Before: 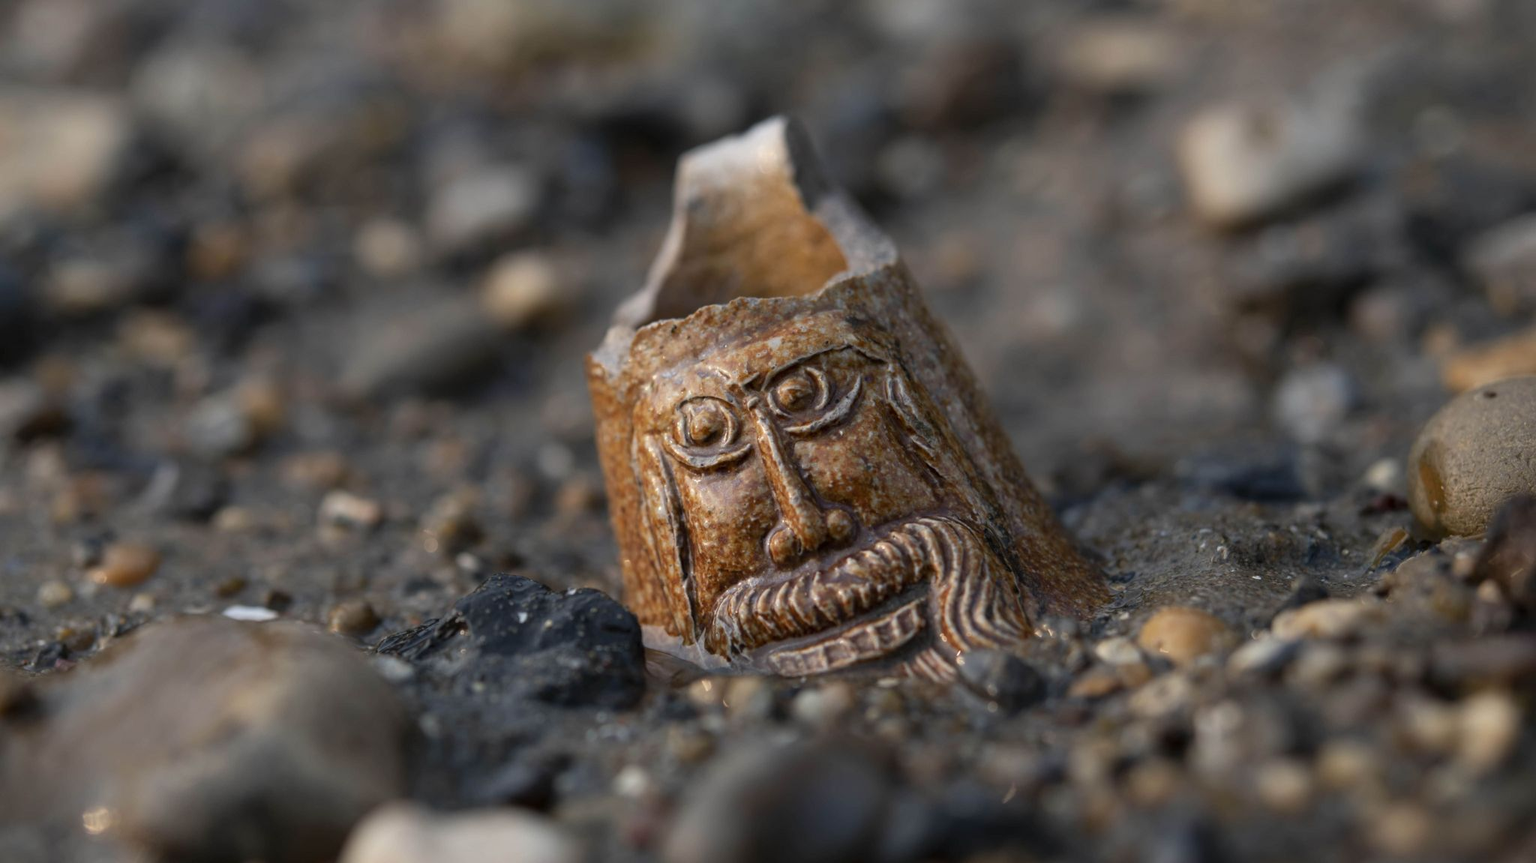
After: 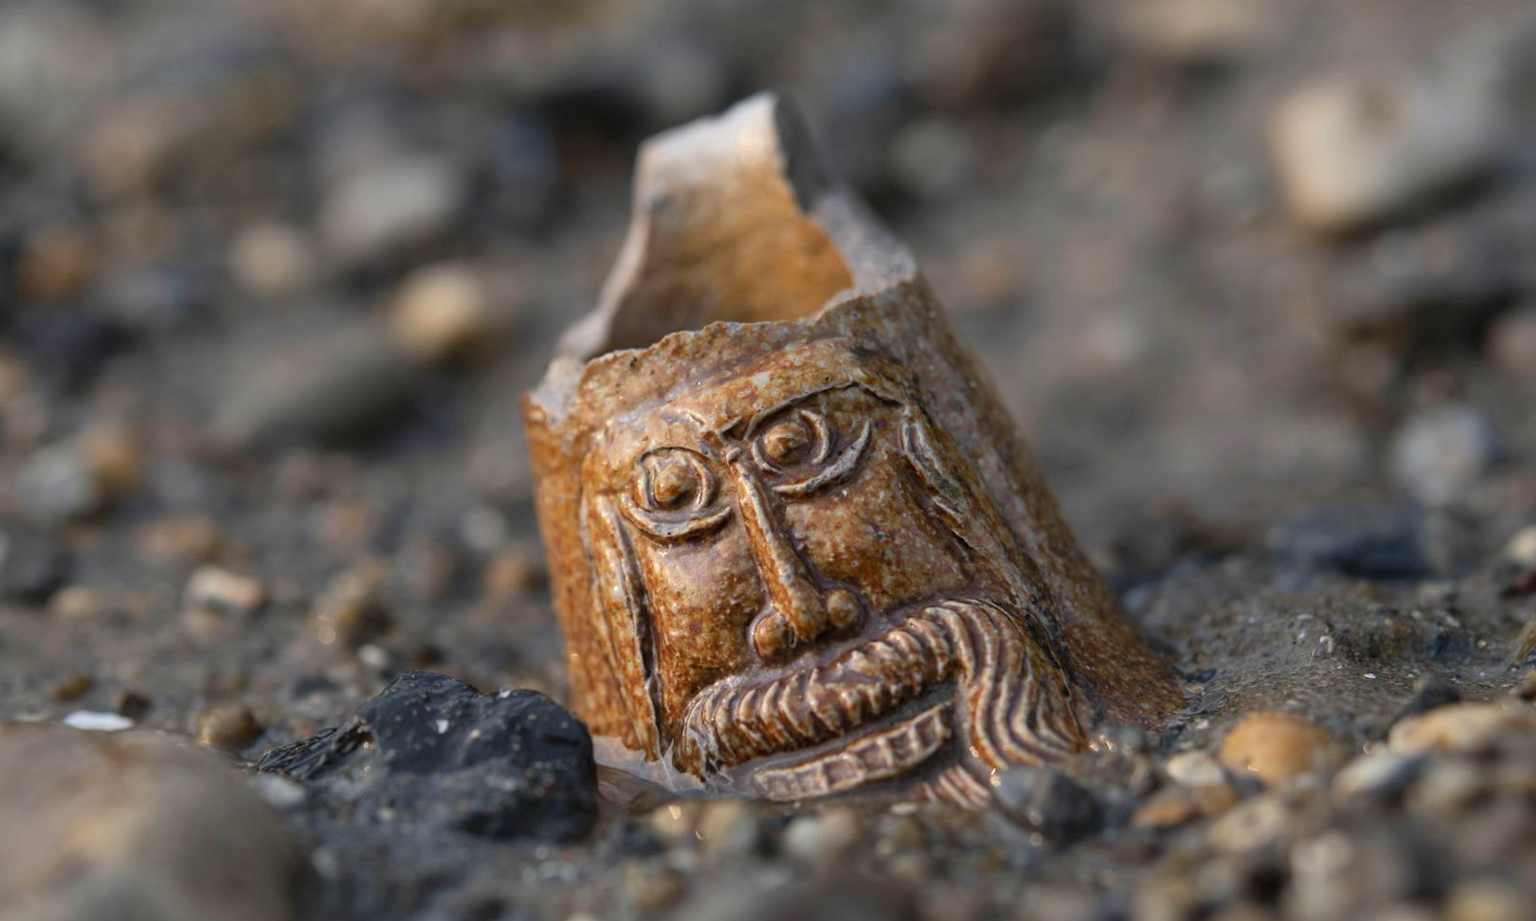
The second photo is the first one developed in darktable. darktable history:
crop: left 11.258%, top 5.01%, right 9.57%, bottom 10.445%
exposure: compensate highlight preservation false
contrast brightness saturation: contrast 0.071, brightness 0.082, saturation 0.178
